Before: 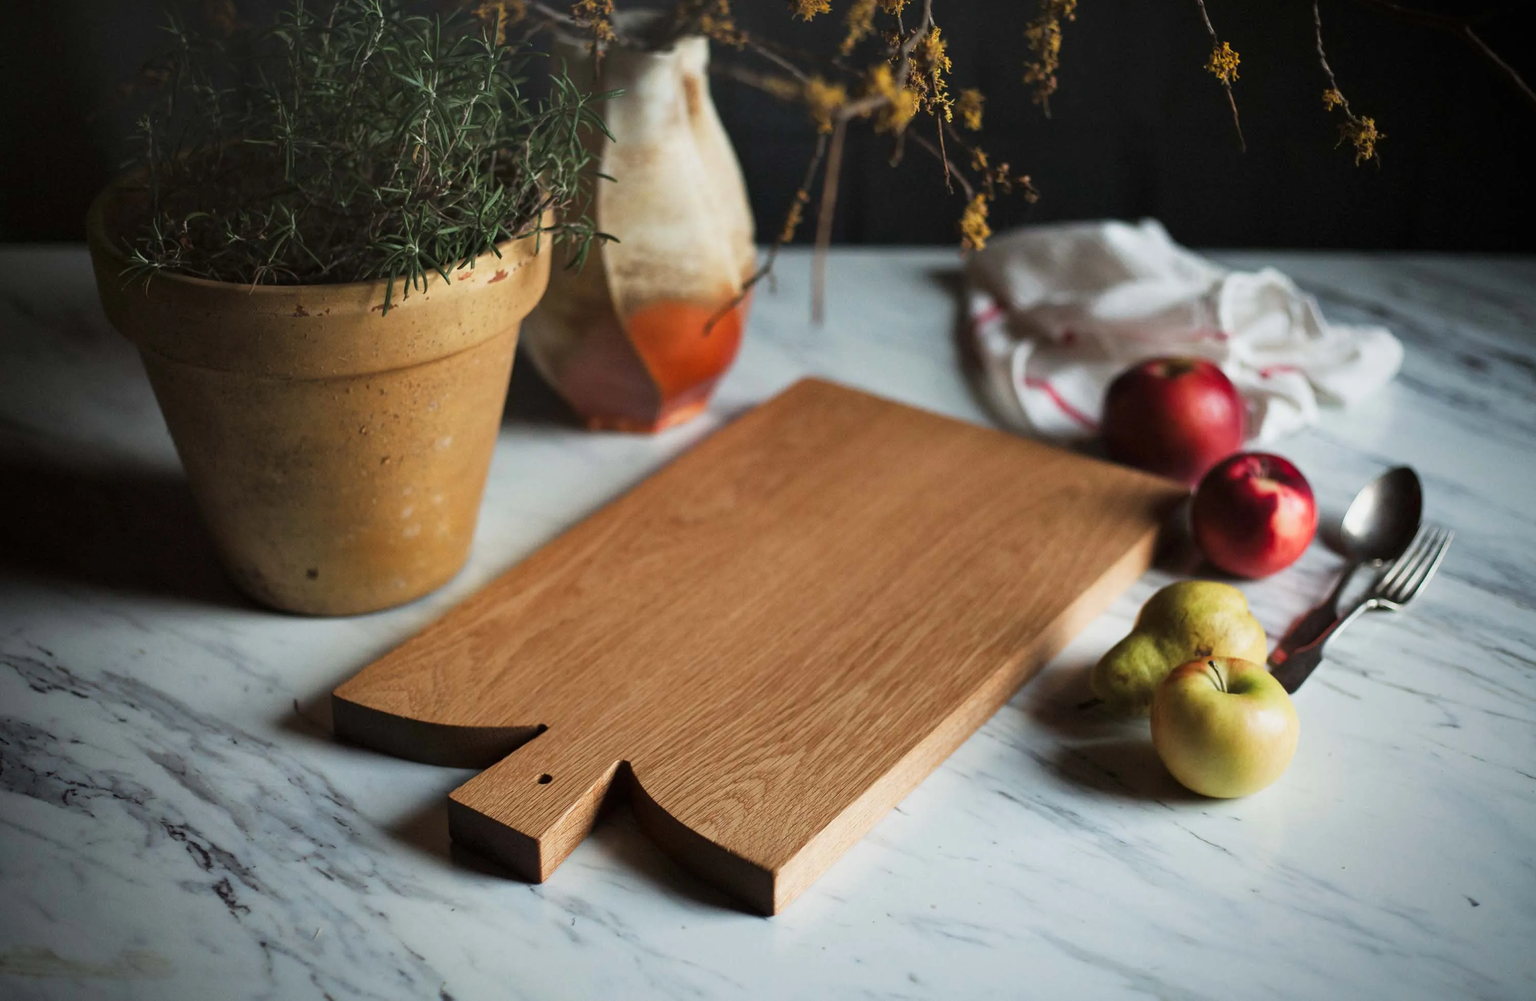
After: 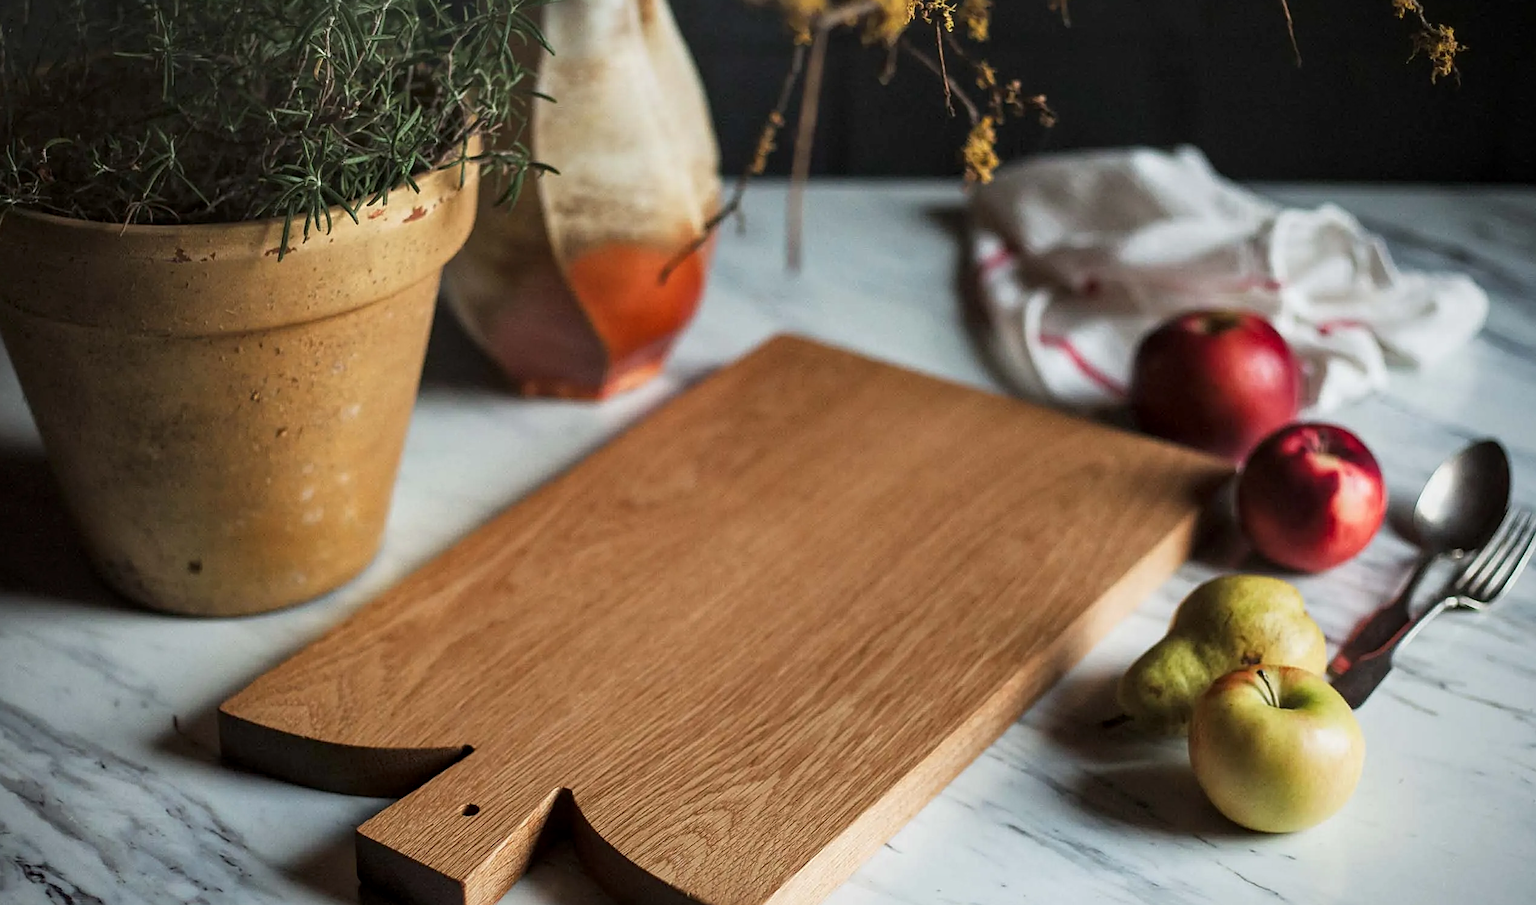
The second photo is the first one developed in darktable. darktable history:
local contrast: on, module defaults
sharpen: on, module defaults
color calibration: illuminant same as pipeline (D50), adaptation none (bypass), x 0.332, y 0.334, temperature 5020.87 K
crop and rotate: left 9.637%, top 9.584%, right 5.987%, bottom 14.065%
